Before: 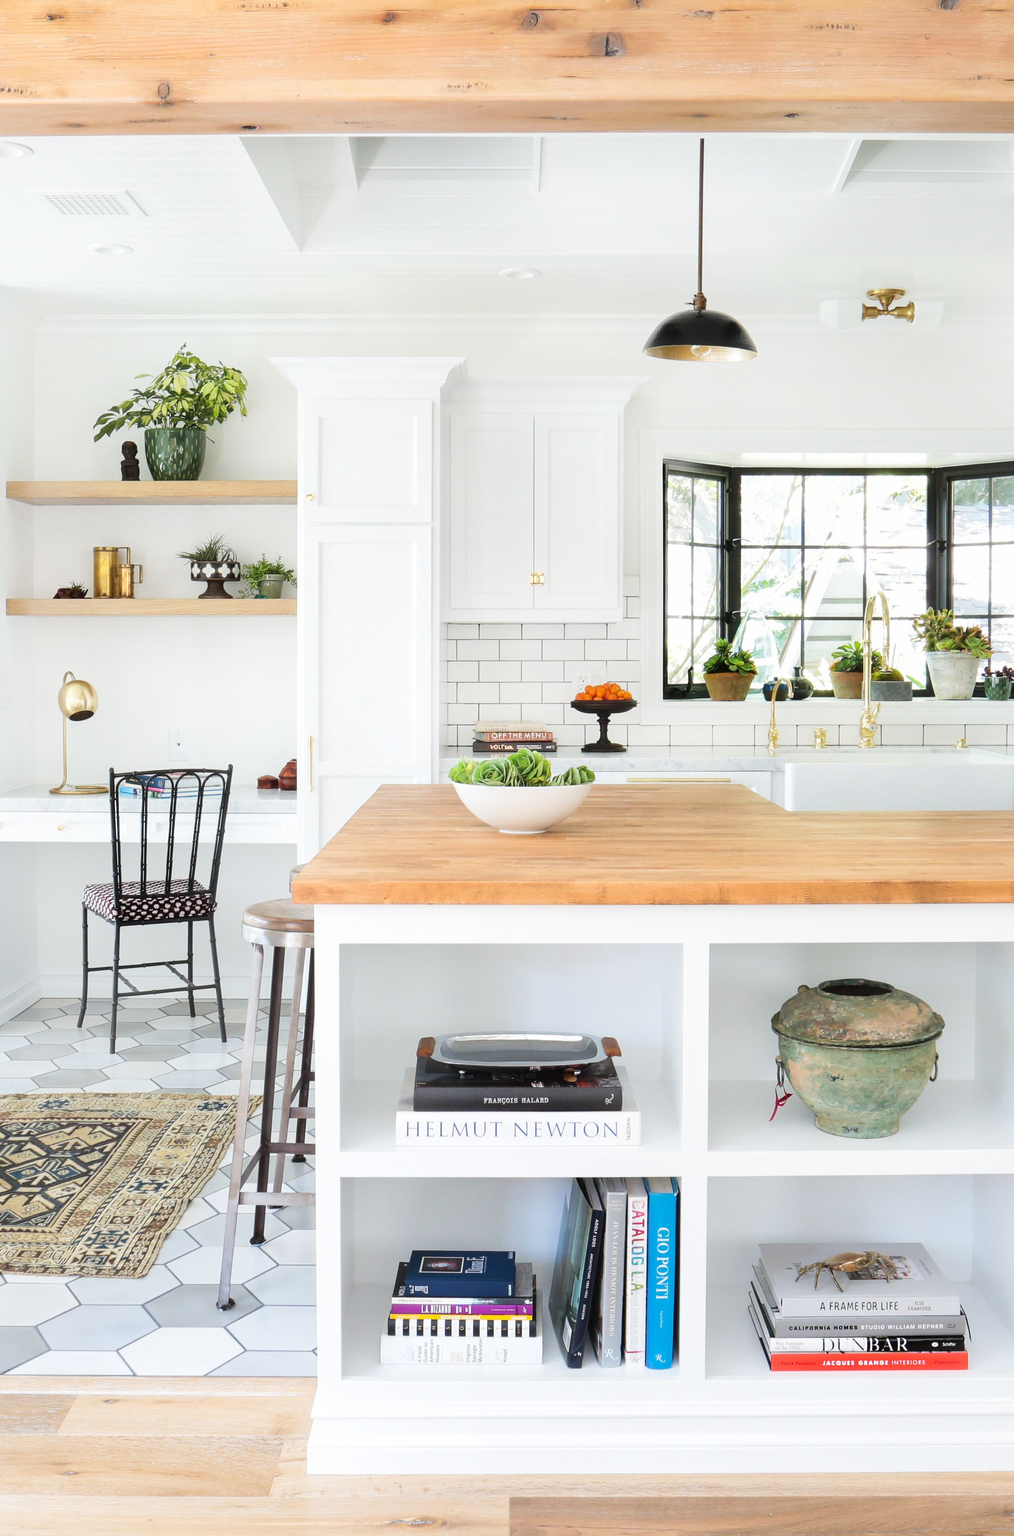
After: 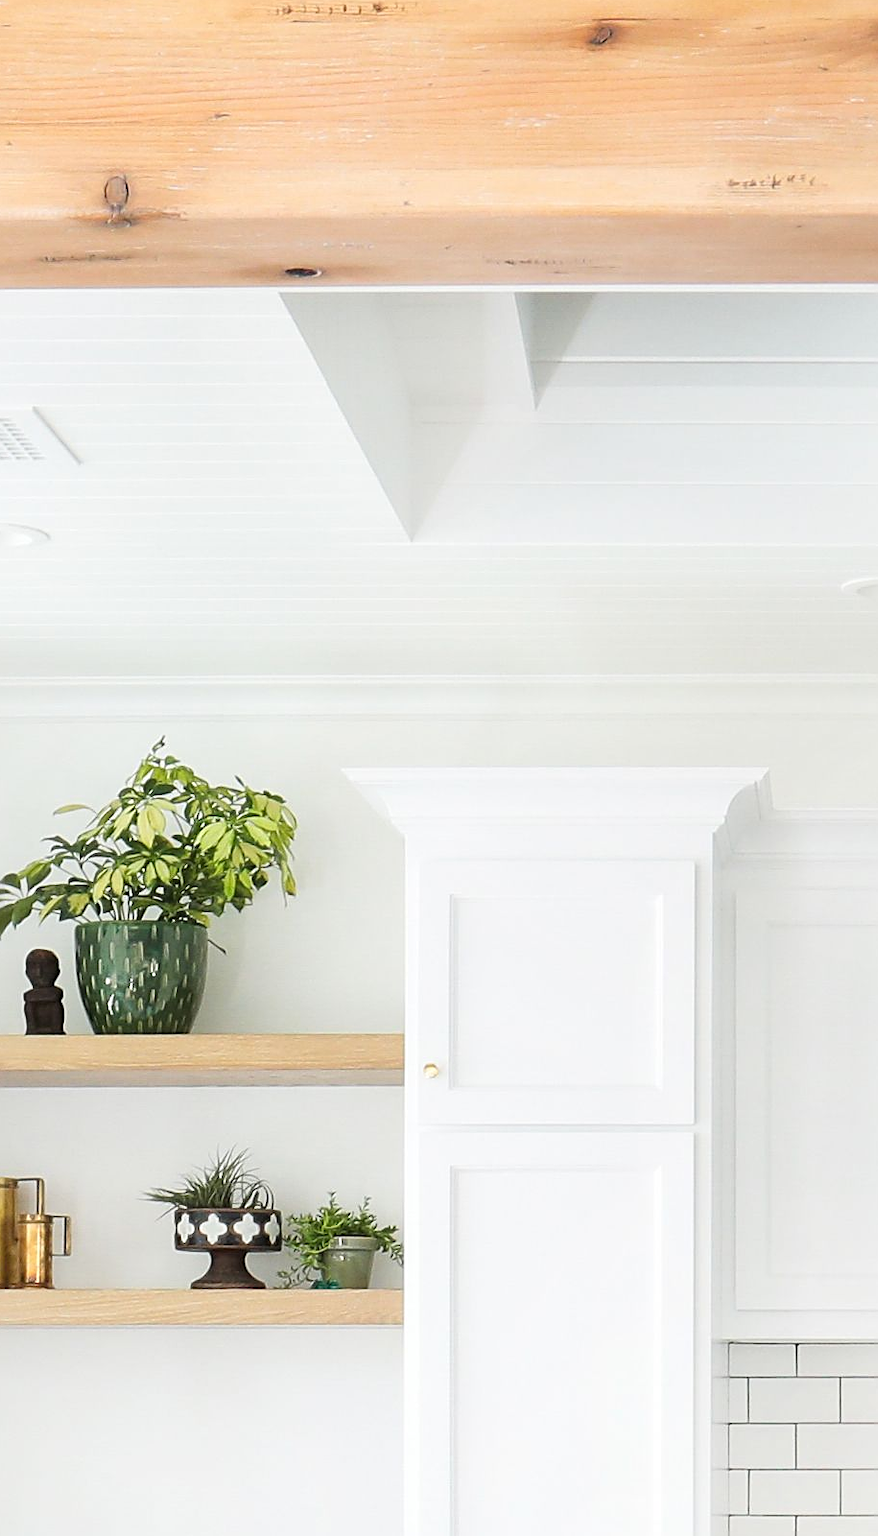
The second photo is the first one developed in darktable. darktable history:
sharpen: on, module defaults
crop and rotate: left 10.87%, top 0.104%, right 48.947%, bottom 53.547%
